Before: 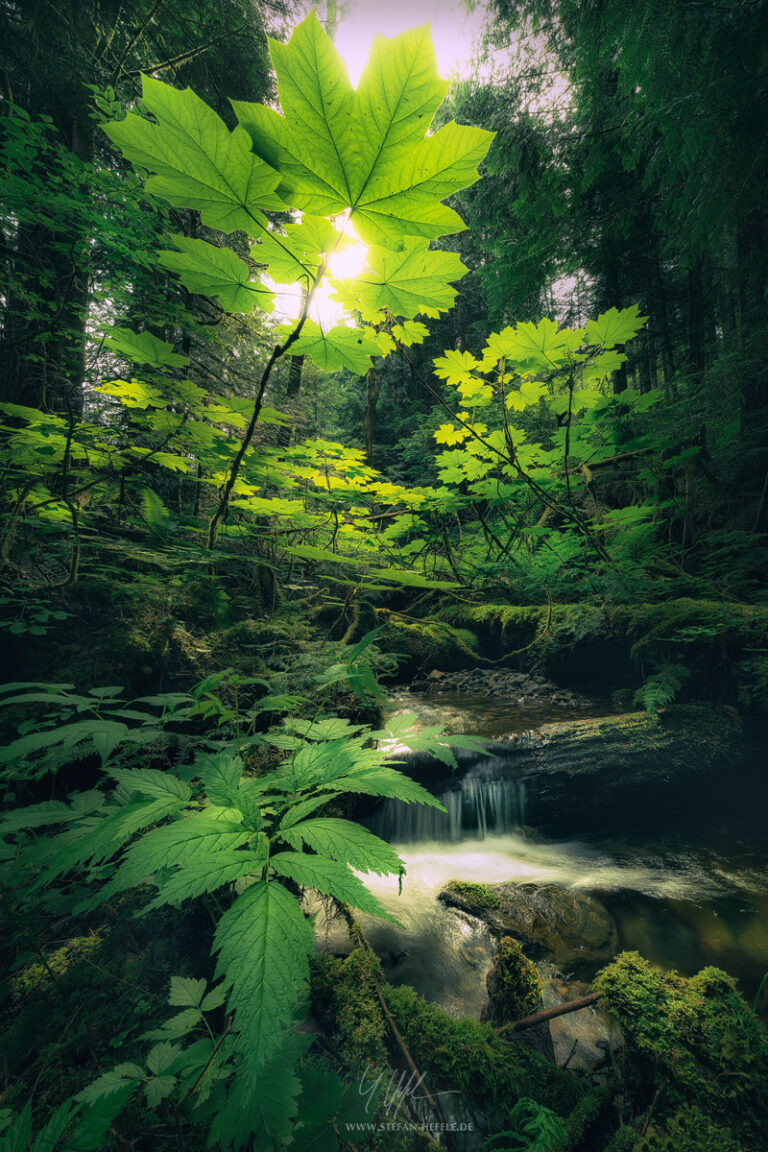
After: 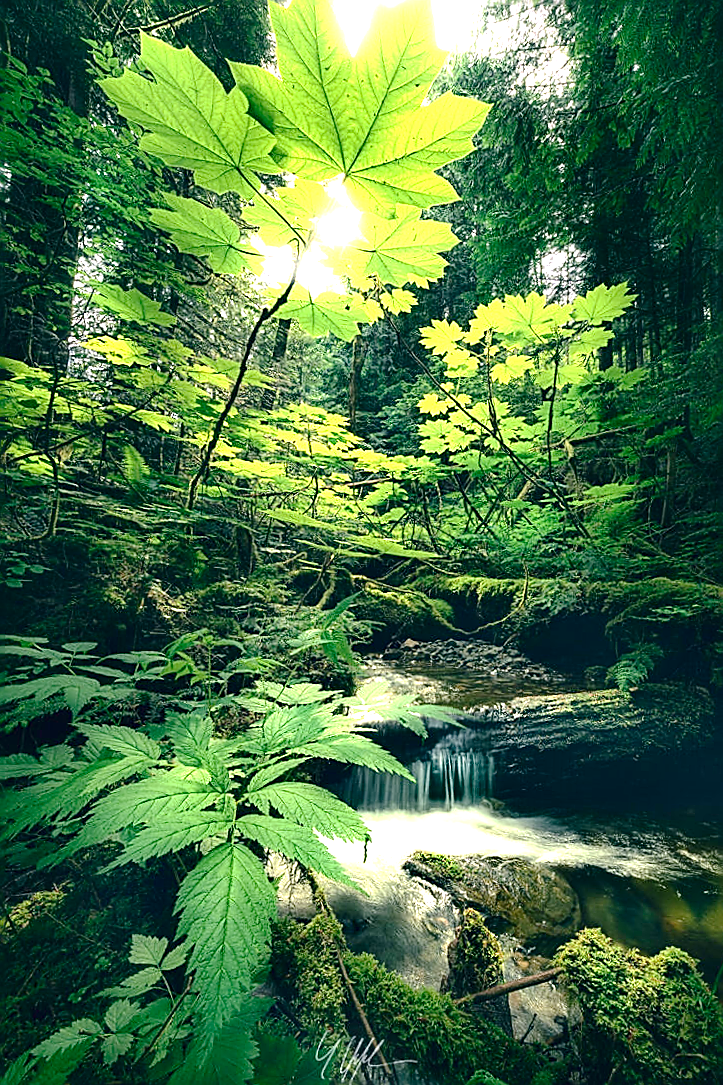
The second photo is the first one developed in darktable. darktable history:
white balance: red 0.988, blue 1.017
exposure: black level correction 0, exposure 1 EV, compensate exposure bias true, compensate highlight preservation false
crop and rotate: angle -2.38°
sharpen: radius 1.685, amount 1.294
base curve: curves: ch0 [(0, 0) (0.158, 0.273) (0.879, 0.895) (1, 1)], preserve colors none
contrast brightness saturation: contrast 0.1, brightness -0.26, saturation 0.14
